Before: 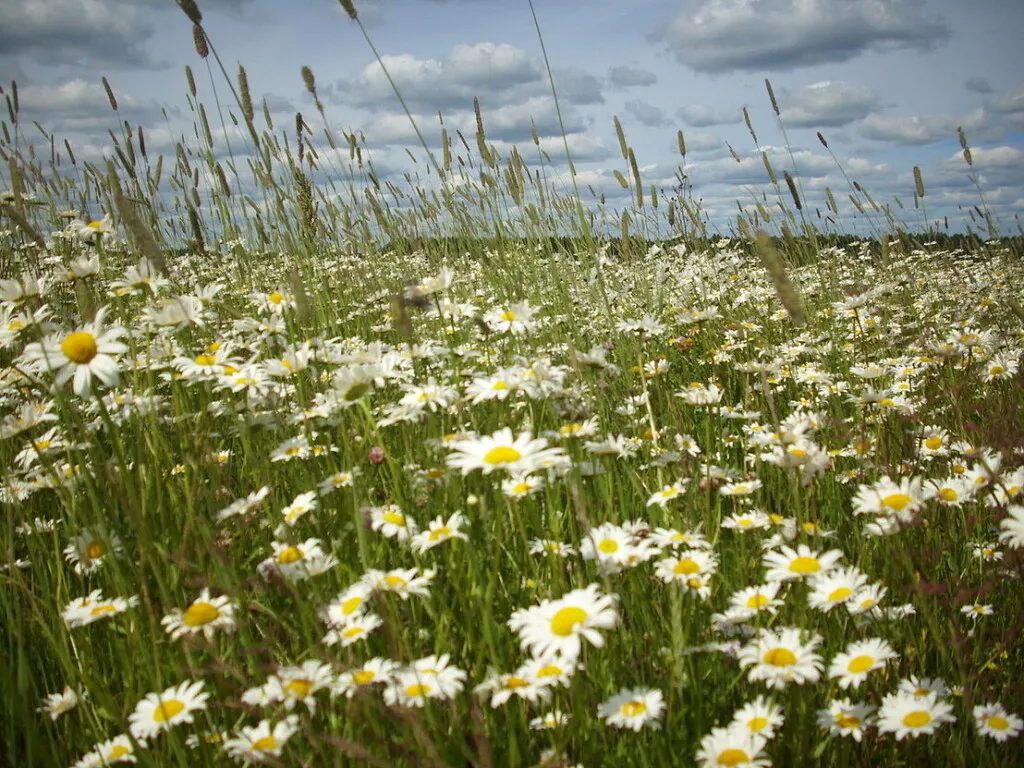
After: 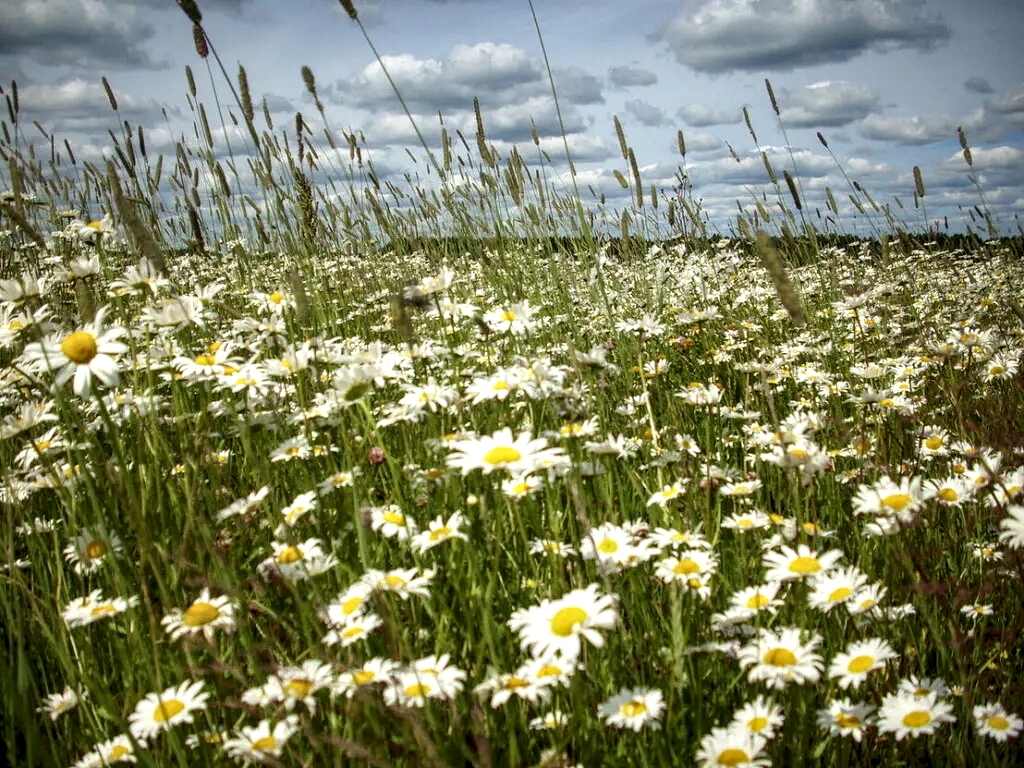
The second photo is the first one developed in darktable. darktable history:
local contrast: highlights 60%, shadows 60%, detail 160%
tone equalizer: on, module defaults
